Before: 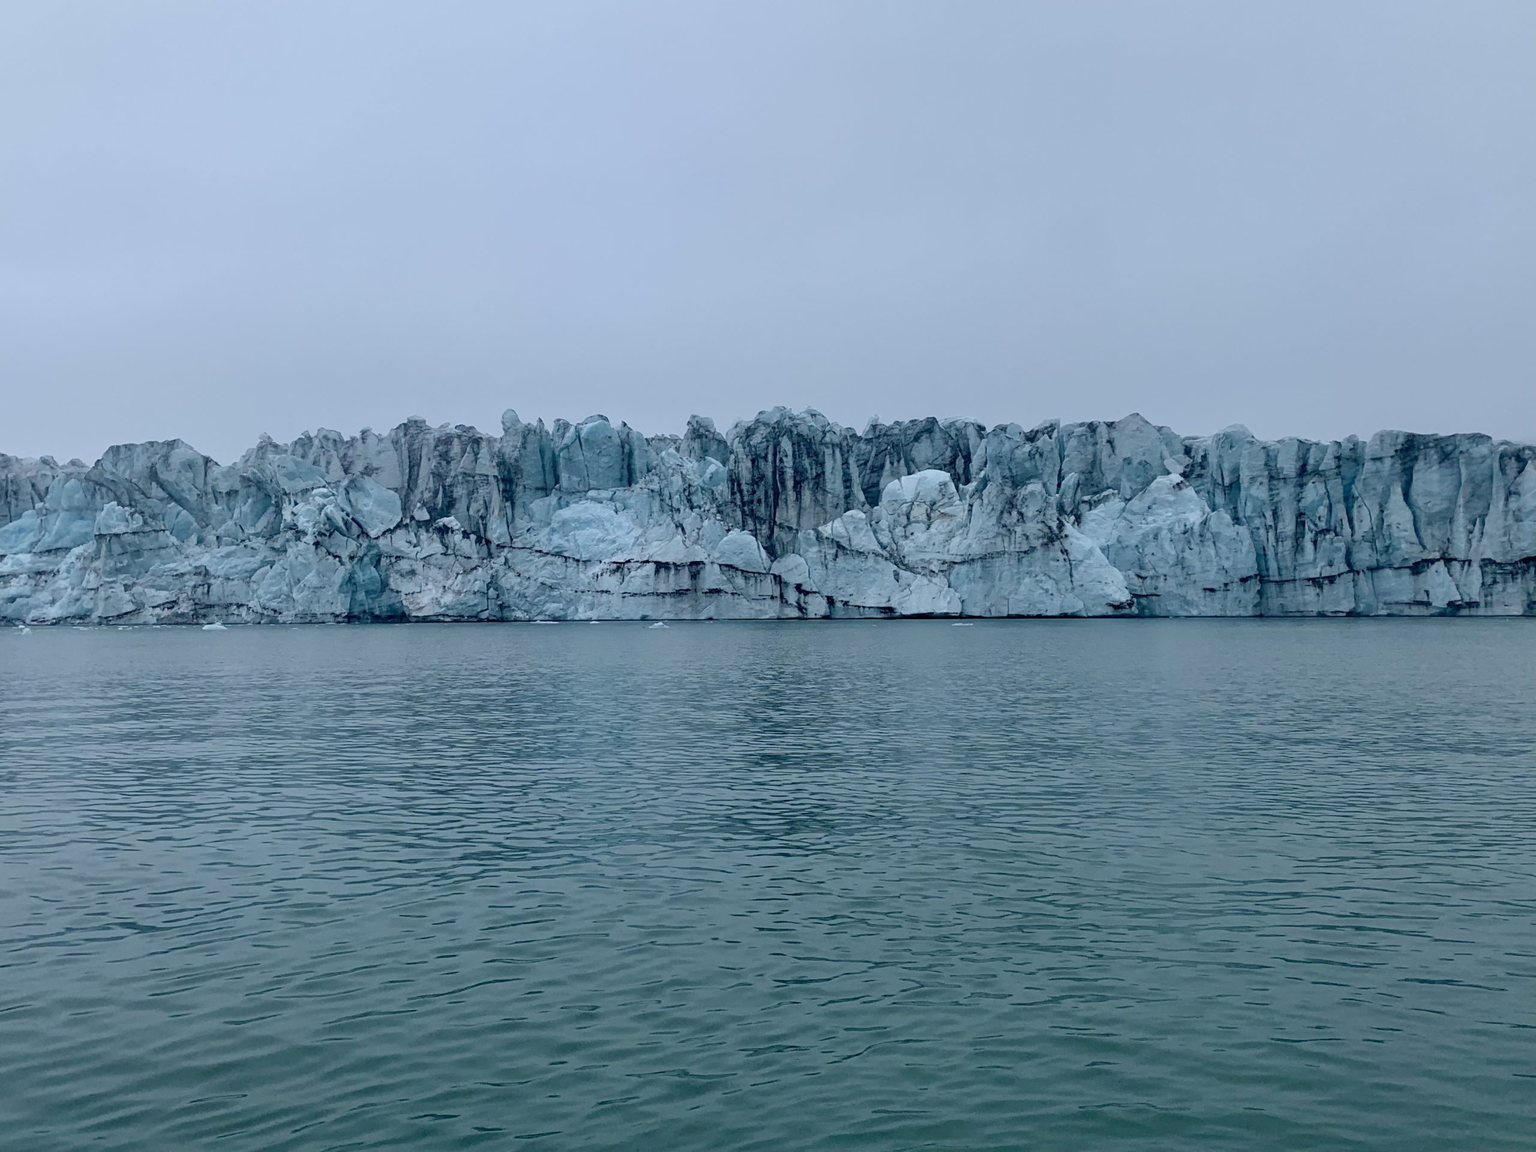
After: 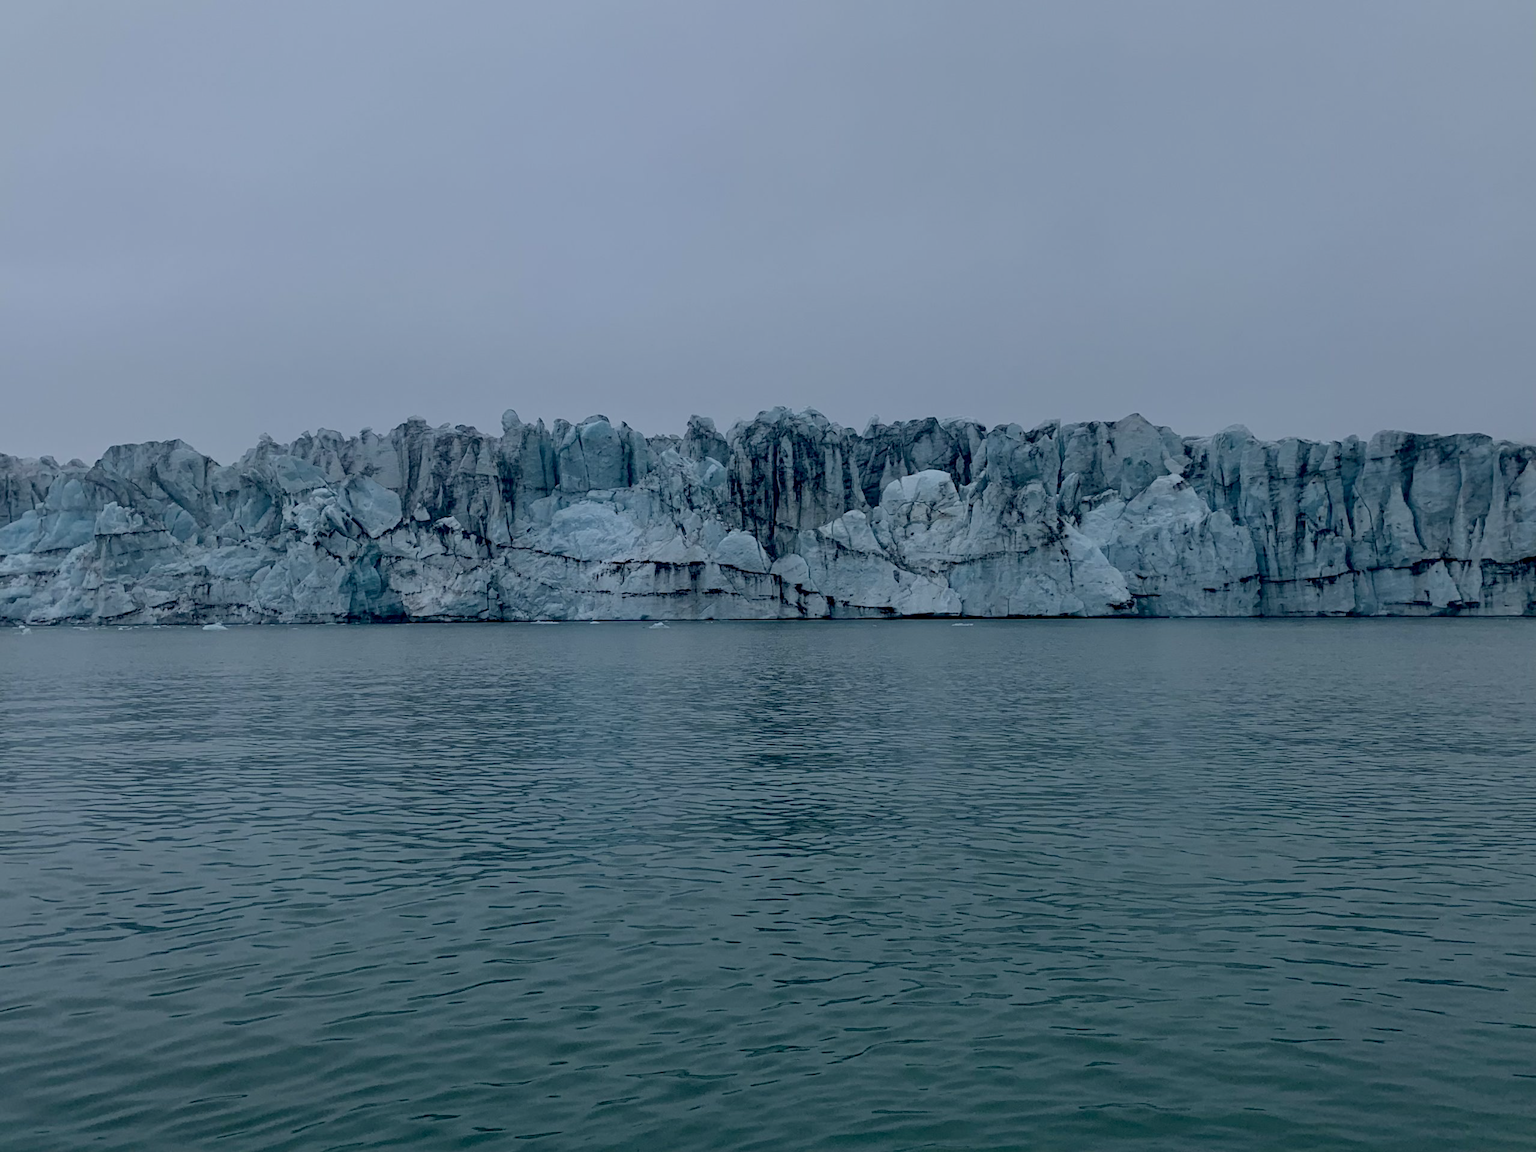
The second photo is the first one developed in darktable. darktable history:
white balance: emerald 1
exposure: black level correction 0.009, exposure -0.637 EV, compensate highlight preservation false
